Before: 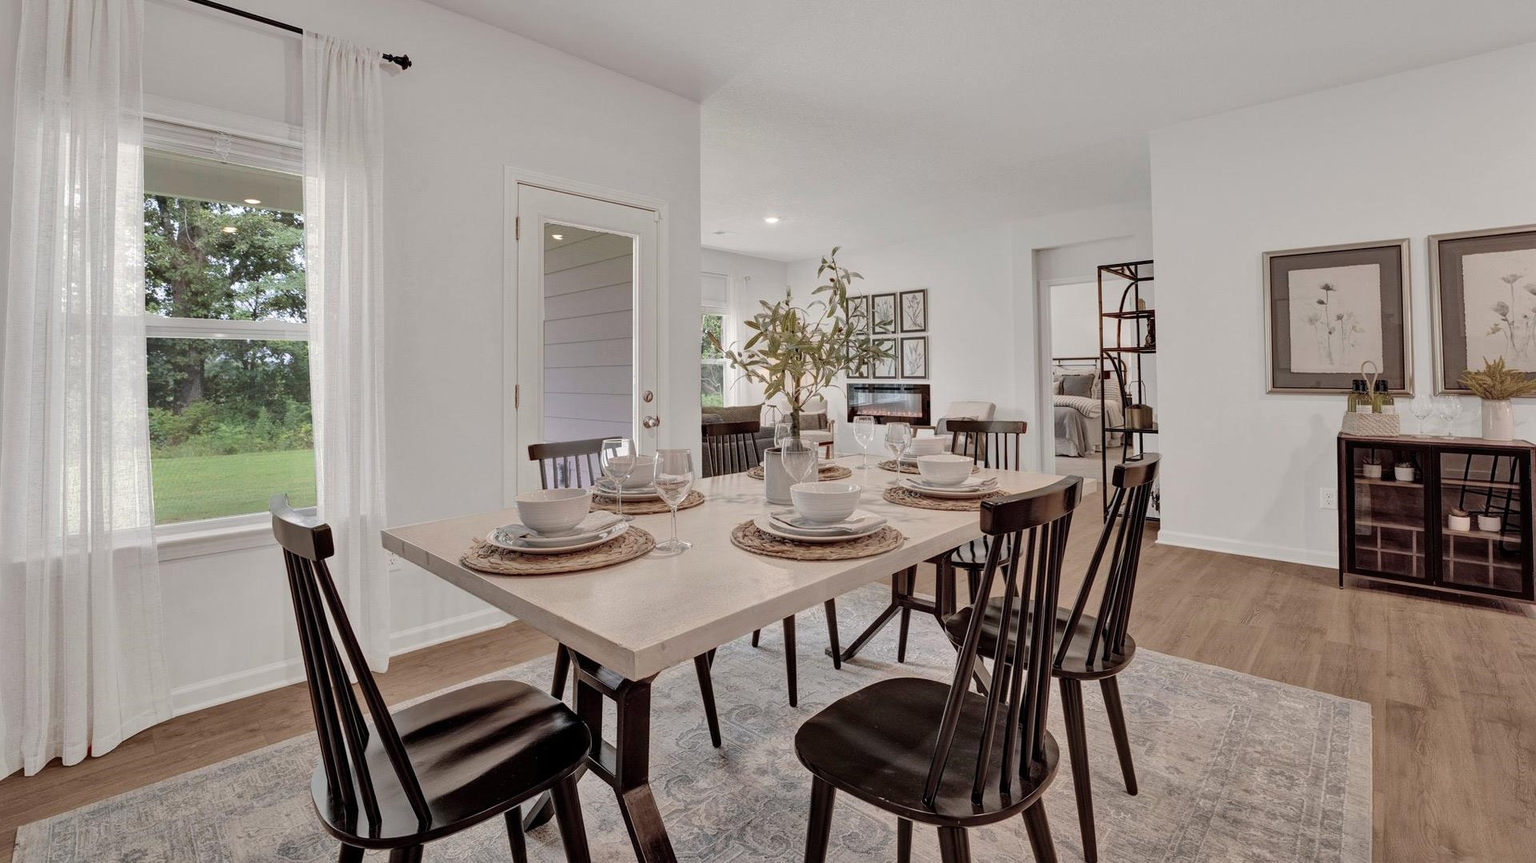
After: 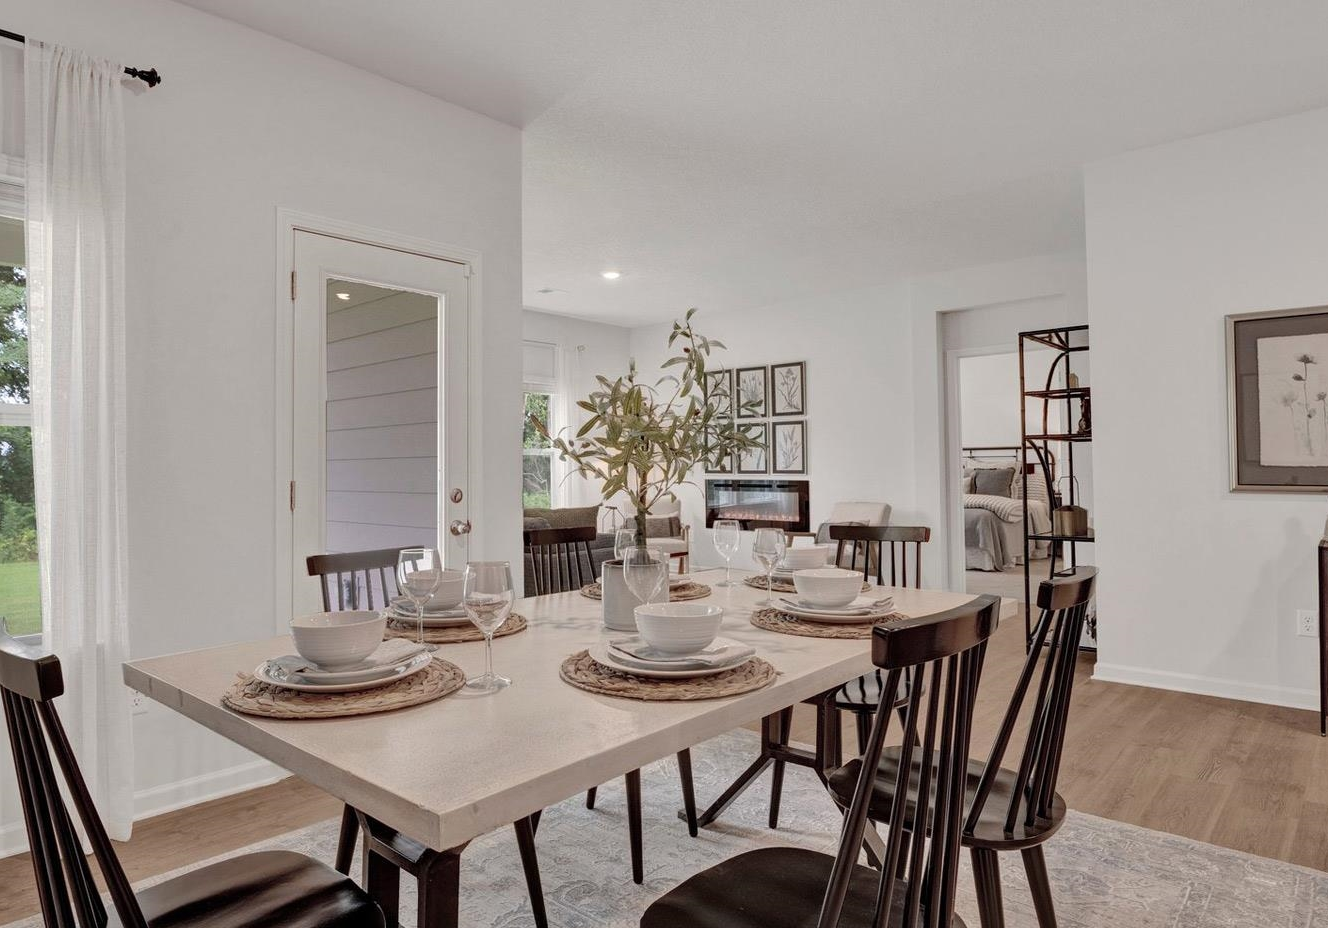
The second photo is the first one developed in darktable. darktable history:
crop: left 18.472%, right 12.392%, bottom 13.972%
